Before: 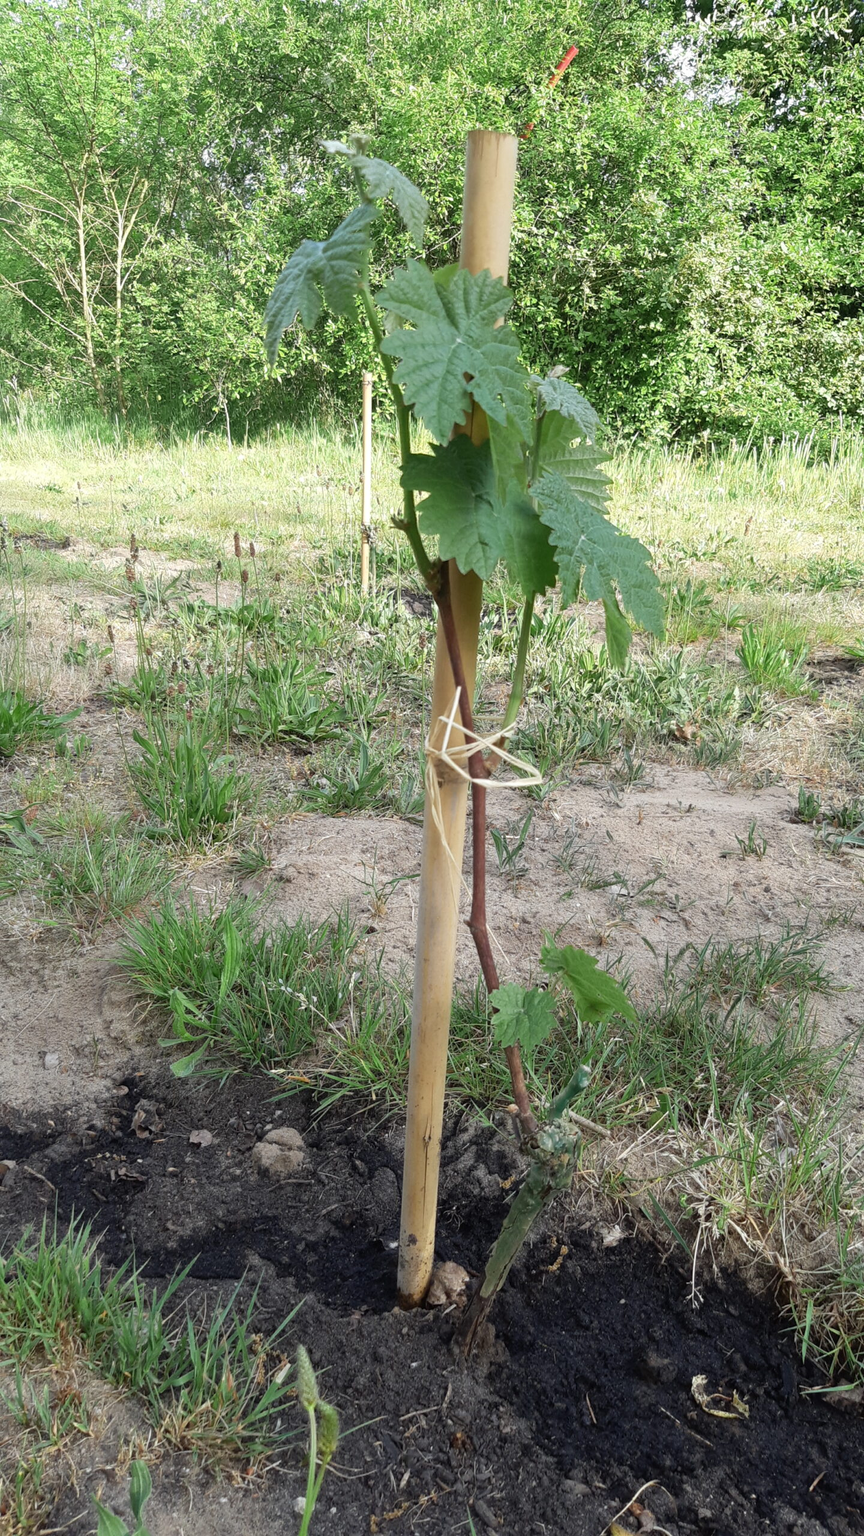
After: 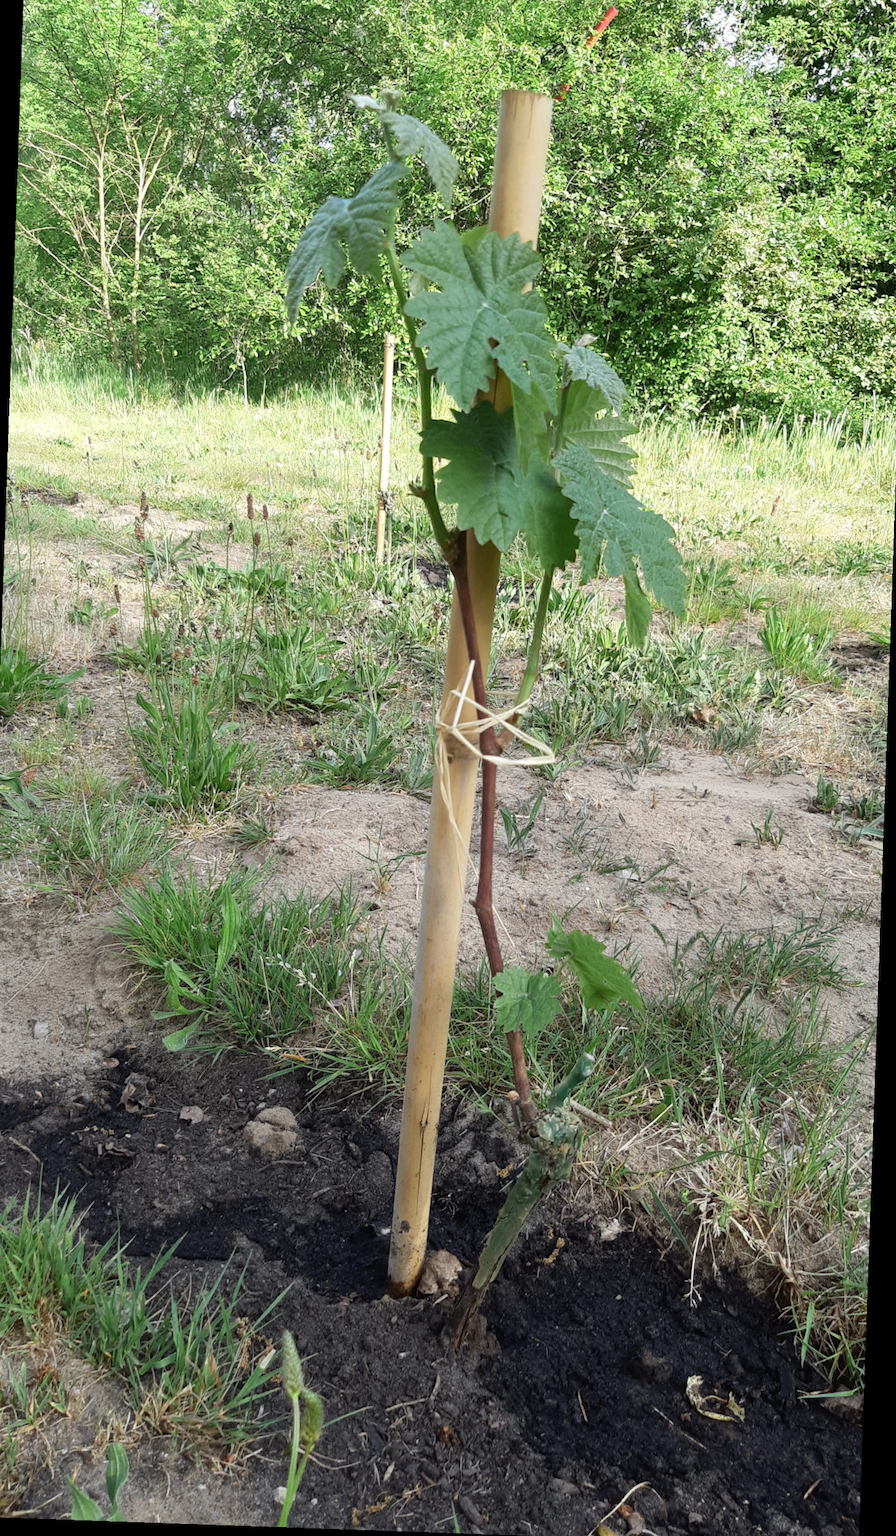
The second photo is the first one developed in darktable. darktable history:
crop and rotate: angle -1.99°, left 3.127%, top 3.806%, right 1.642%, bottom 0.649%
contrast brightness saturation: contrast 0.076, saturation 0.019
